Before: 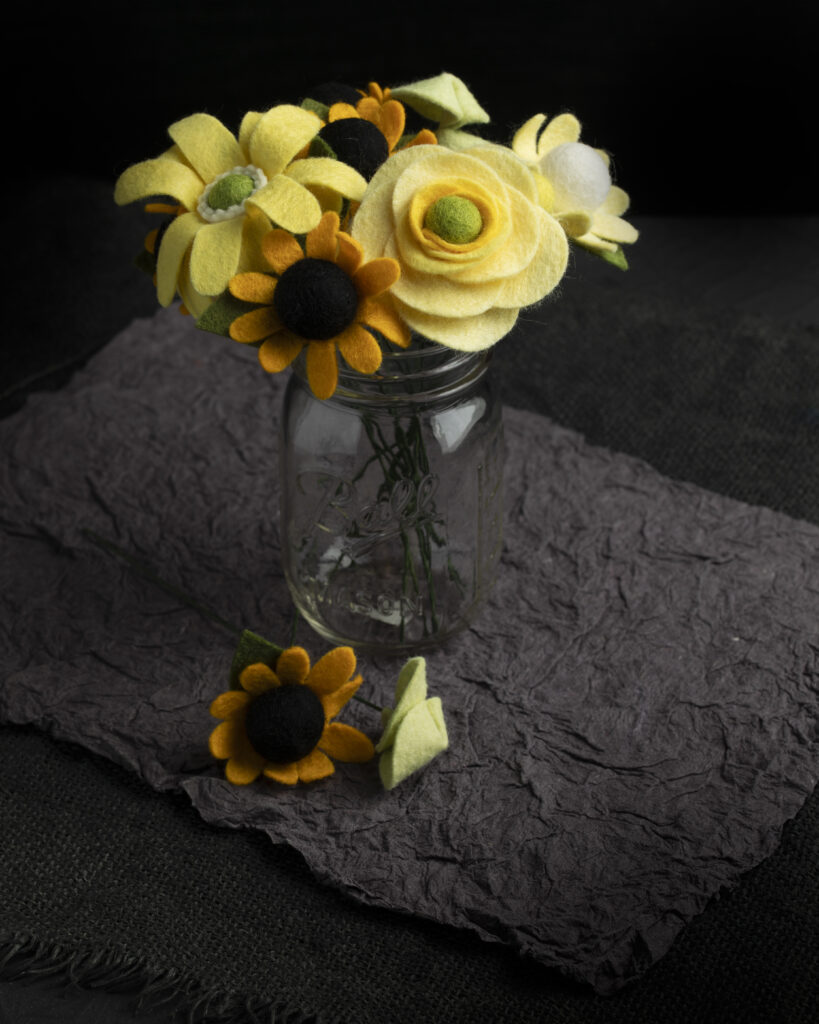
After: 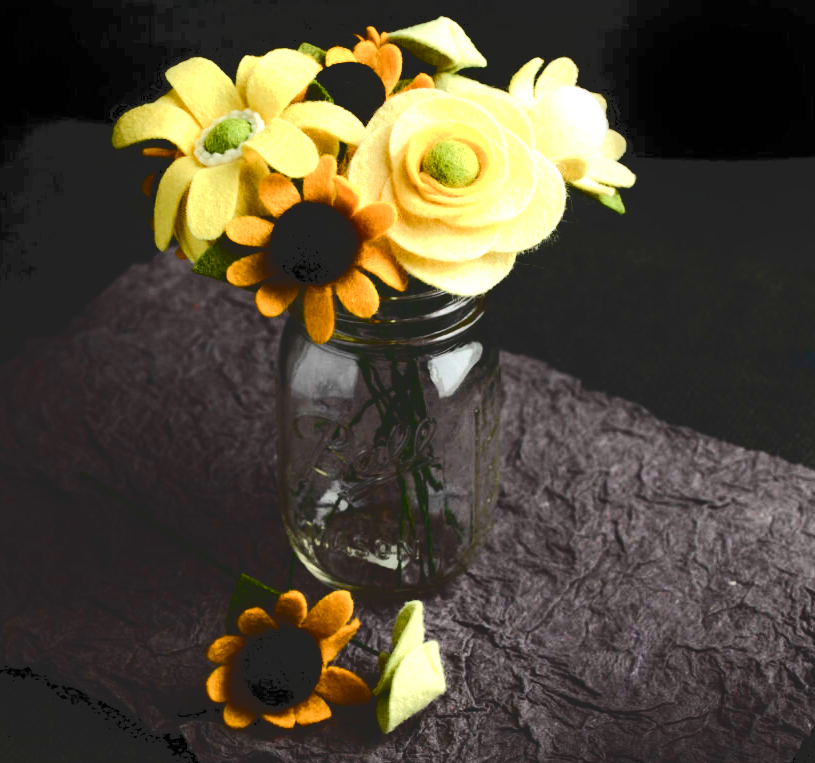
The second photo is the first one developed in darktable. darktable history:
crop: left 0.398%, top 5.553%, bottom 19.872%
tone curve: curves: ch0 [(0, 0) (0.003, 0.13) (0.011, 0.13) (0.025, 0.134) (0.044, 0.136) (0.069, 0.139) (0.1, 0.144) (0.136, 0.151) (0.177, 0.171) (0.224, 0.2) (0.277, 0.247) (0.335, 0.318) (0.399, 0.412) (0.468, 0.536) (0.543, 0.659) (0.623, 0.746) (0.709, 0.812) (0.801, 0.871) (0.898, 0.915) (1, 1)], color space Lab, independent channels, preserve colors none
tone equalizer: -8 EV -0.761 EV, -7 EV -0.709 EV, -6 EV -0.628 EV, -5 EV -0.395 EV, -3 EV 0.387 EV, -2 EV 0.6 EV, -1 EV 0.698 EV, +0 EV 0.772 EV
color balance rgb: perceptual saturation grading › global saturation 20%, perceptual saturation grading › highlights -48.976%, perceptual saturation grading › shadows 25.476%, perceptual brilliance grading › global brilliance 9.442%, perceptual brilliance grading › shadows 15.042%, global vibrance 20%
